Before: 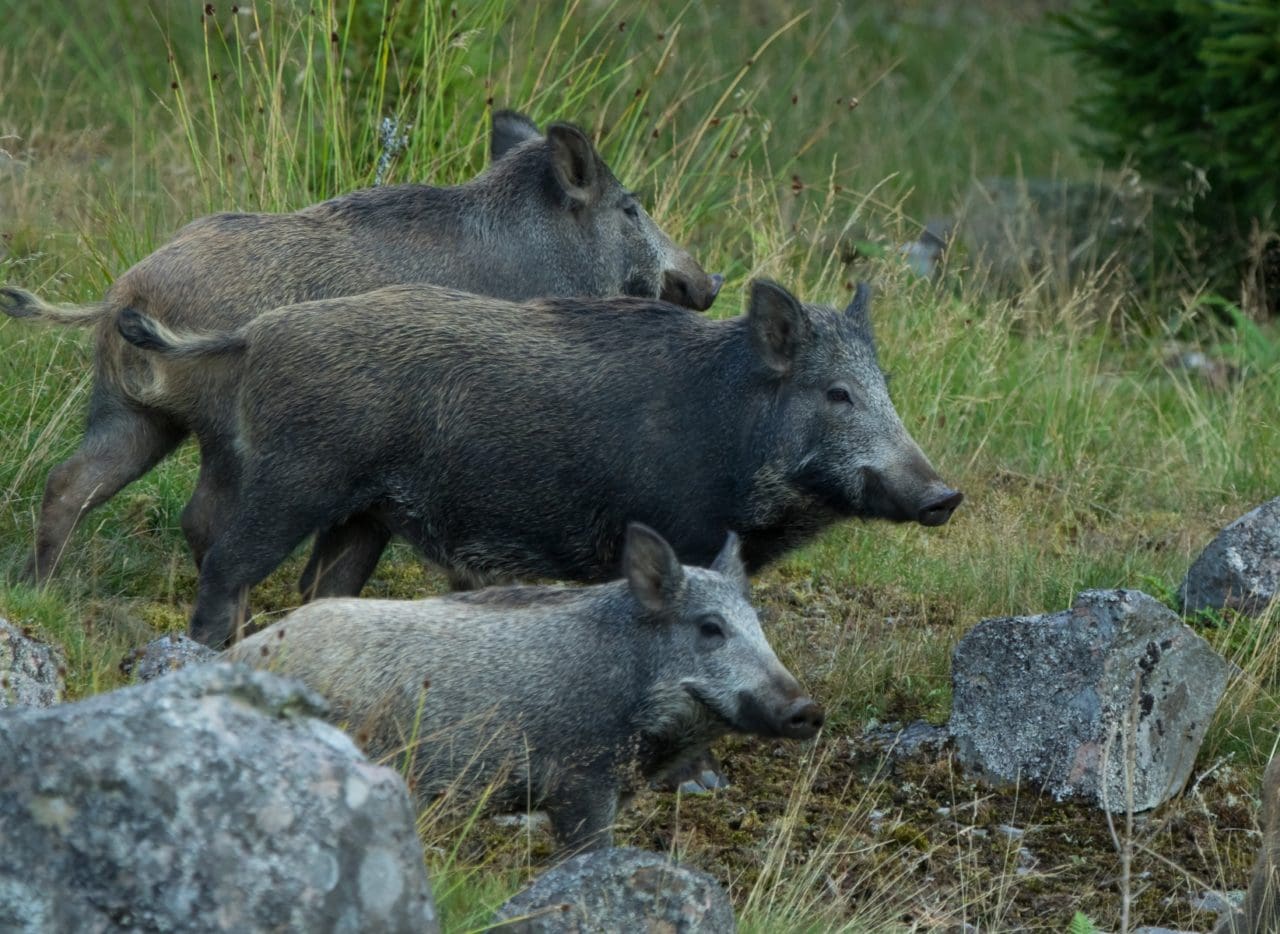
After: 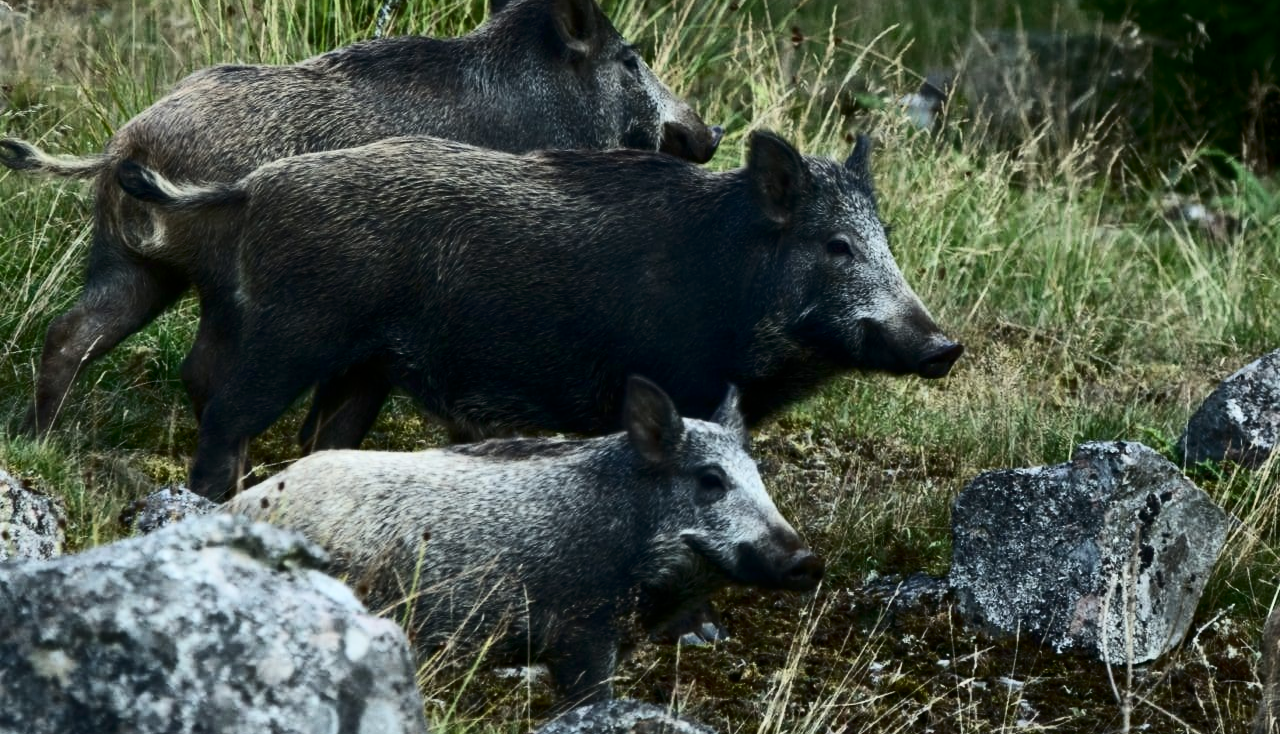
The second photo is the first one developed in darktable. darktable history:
contrast brightness saturation: contrast 0.492, saturation -0.099
crop and rotate: top 15.899%, bottom 5.495%
